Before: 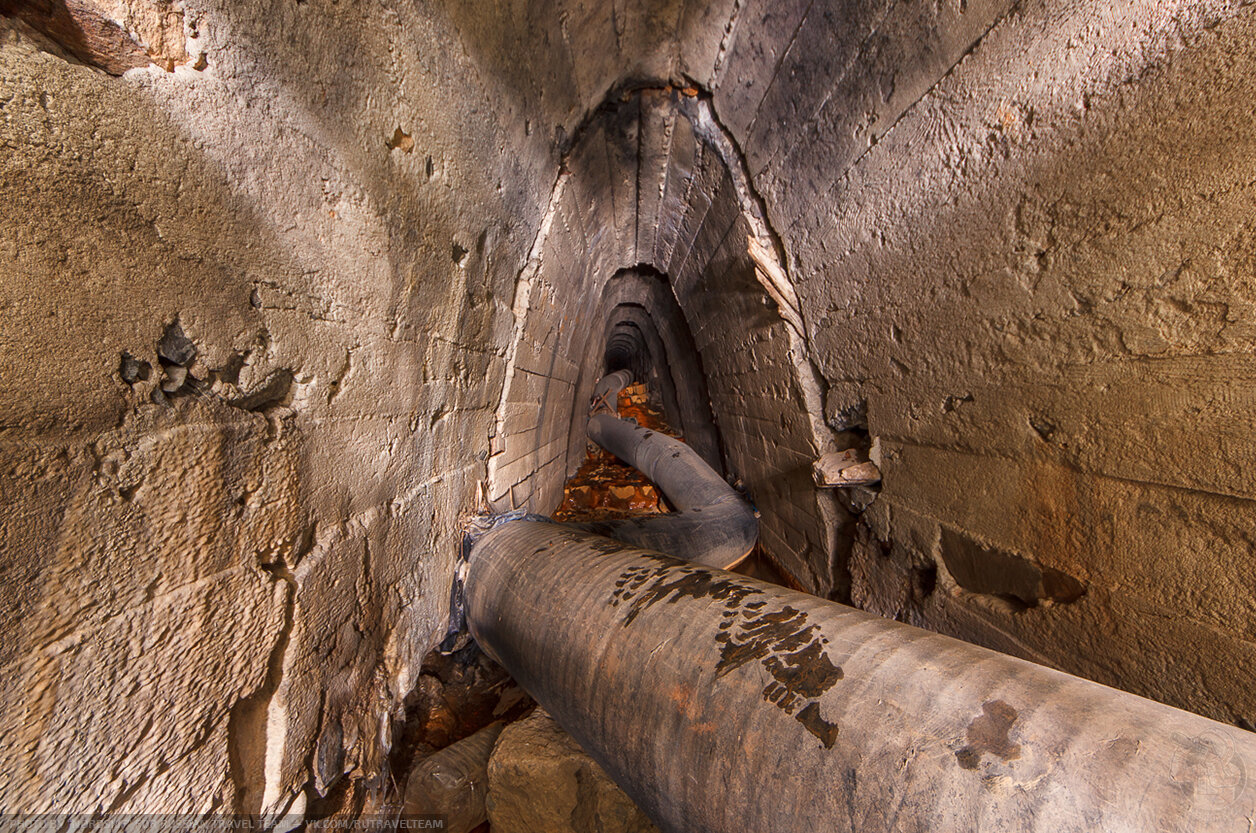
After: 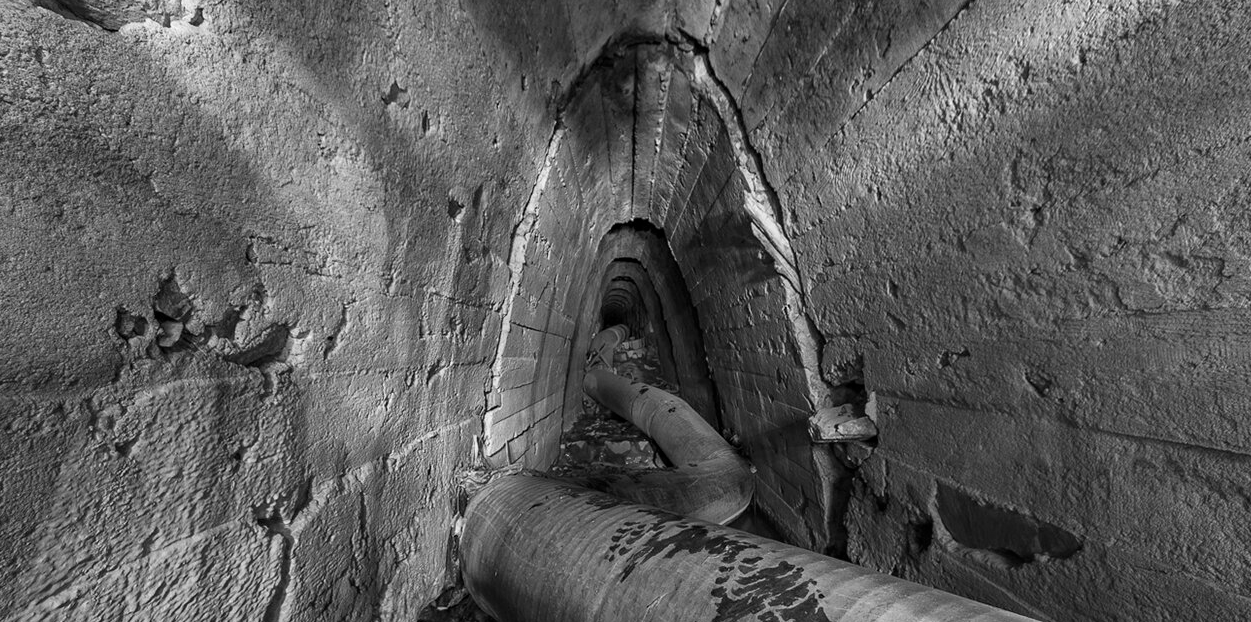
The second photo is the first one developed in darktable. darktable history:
color calibration: output gray [0.21, 0.42, 0.37, 0], gray › normalize channels true, illuminant same as pipeline (D50), adaptation XYZ, x 0.346, y 0.359, gamut compression 0
haze removal: compatibility mode true, adaptive false
crop: left 0.387%, top 5.469%, bottom 19.809%
color zones: curves: ch0 [(0, 0.466) (0.128, 0.466) (0.25, 0.5) (0.375, 0.456) (0.5, 0.5) (0.625, 0.5) (0.737, 0.652) (0.875, 0.5)]; ch1 [(0, 0.603) (0.125, 0.618) (0.261, 0.348) (0.372, 0.353) (0.497, 0.363) (0.611, 0.45) (0.731, 0.427) (0.875, 0.518) (0.998, 0.652)]; ch2 [(0, 0.559) (0.125, 0.451) (0.253, 0.564) (0.37, 0.578) (0.5, 0.466) (0.625, 0.471) (0.731, 0.471) (0.88, 0.485)]
